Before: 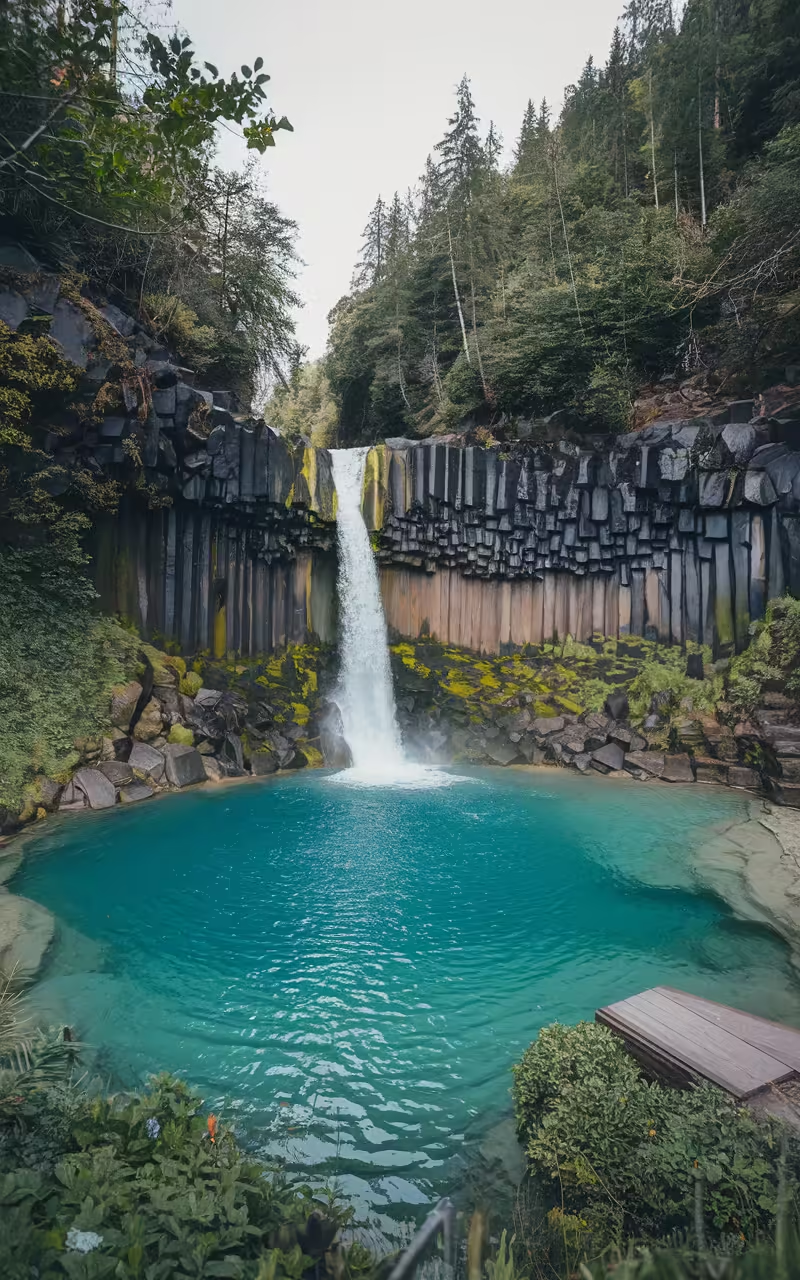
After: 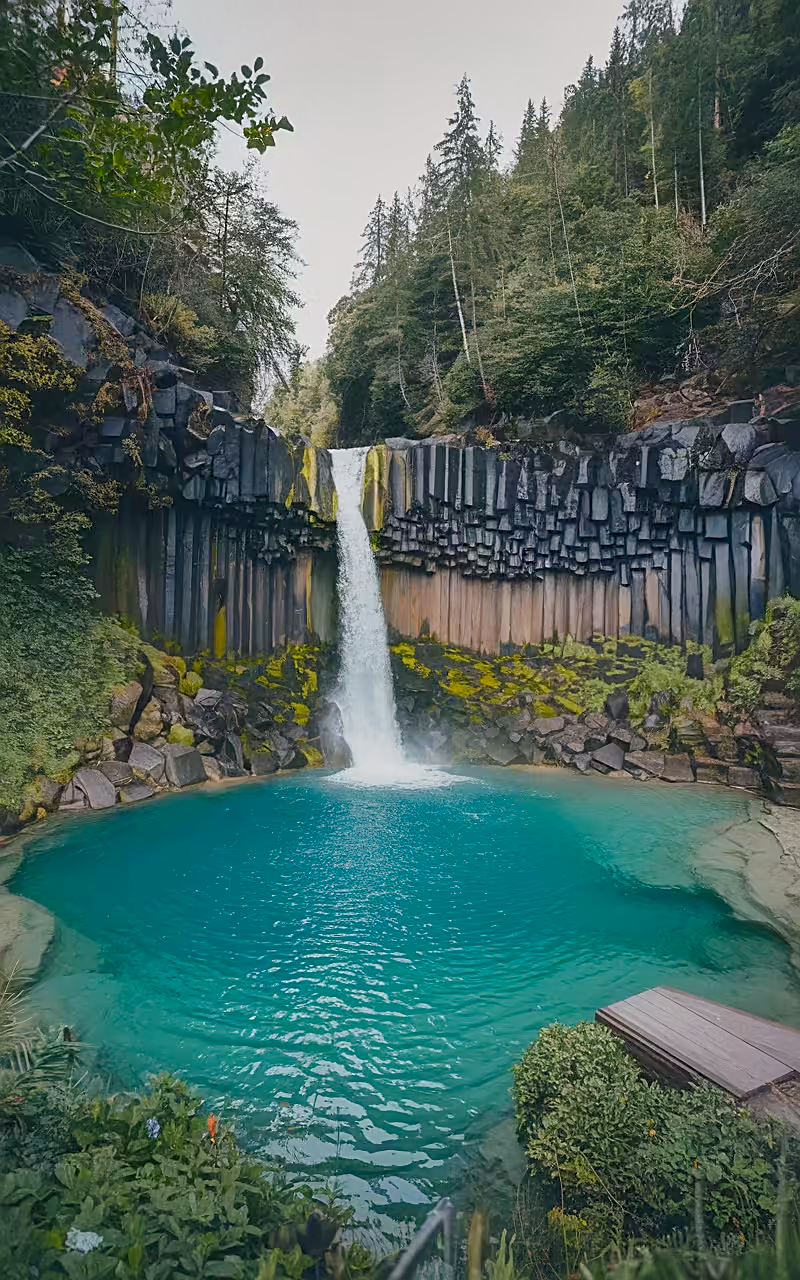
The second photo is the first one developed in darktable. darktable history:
shadows and highlights: shadows 25, highlights -48, soften with gaussian
sharpen: on, module defaults
color balance rgb: shadows lift › chroma 1%, shadows lift › hue 113°, highlights gain › chroma 0.2%, highlights gain › hue 333°, perceptual saturation grading › global saturation 20%, perceptual saturation grading › highlights -25%, perceptual saturation grading › shadows 25%, contrast -10%
